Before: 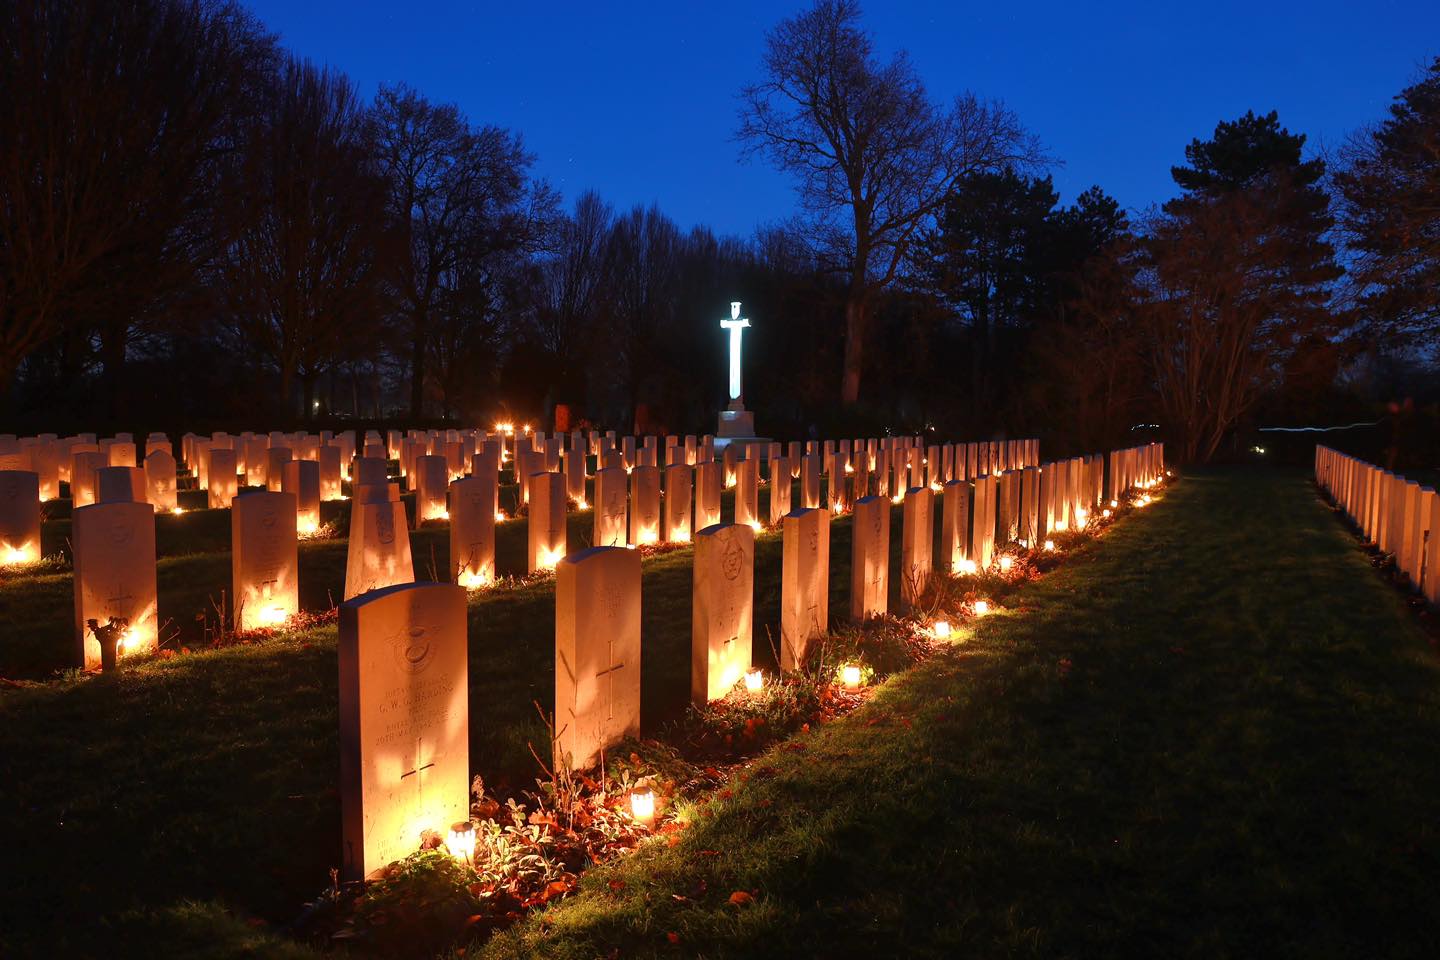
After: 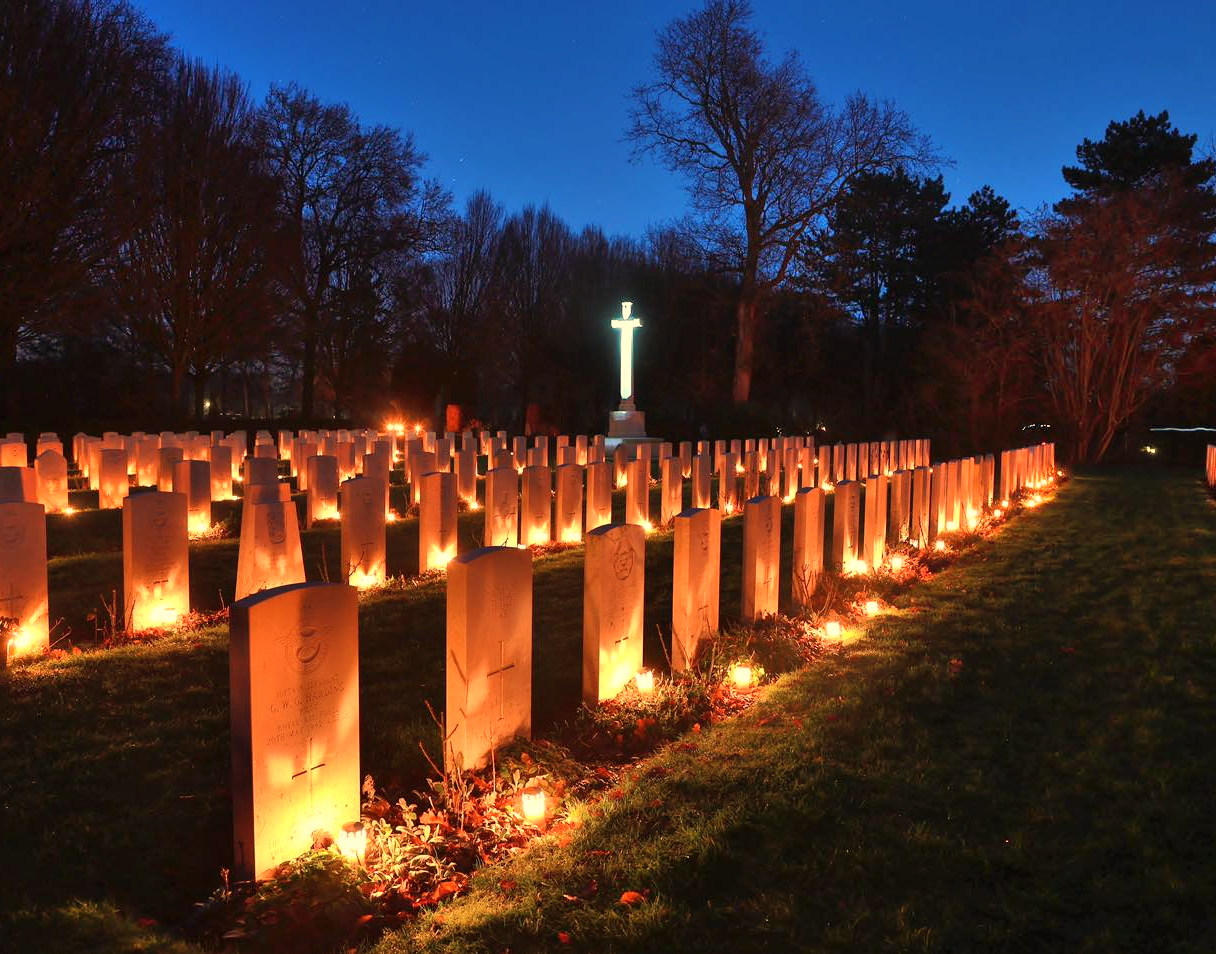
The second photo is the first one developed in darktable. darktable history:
white balance: red 1.123, blue 0.83
crop: left 7.598%, right 7.873%
shadows and highlights: soften with gaussian
tone equalizer: on, module defaults
